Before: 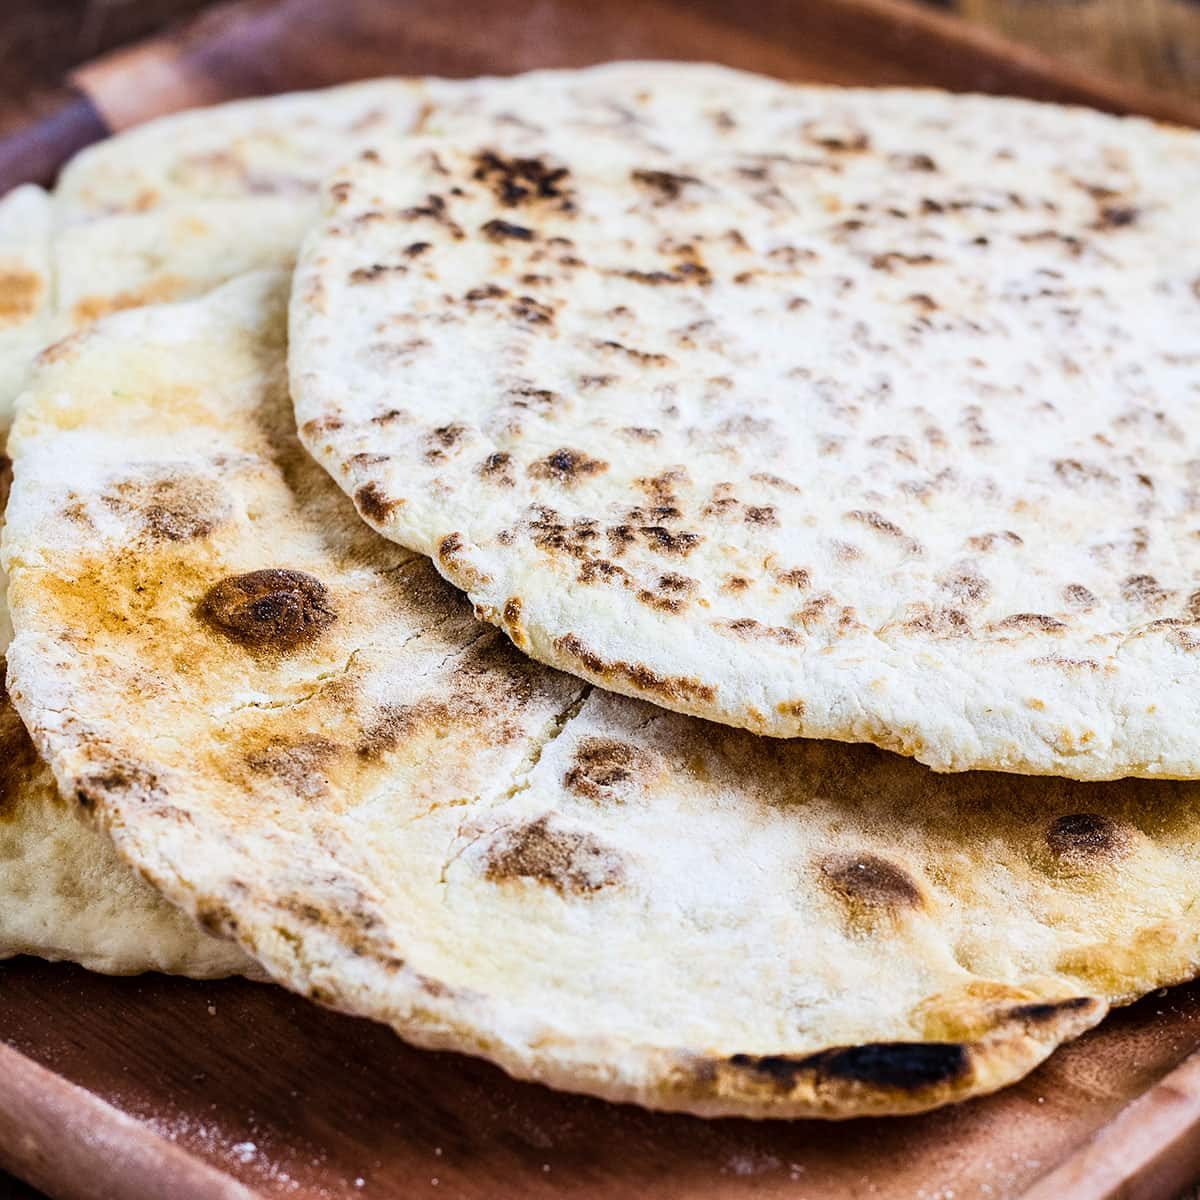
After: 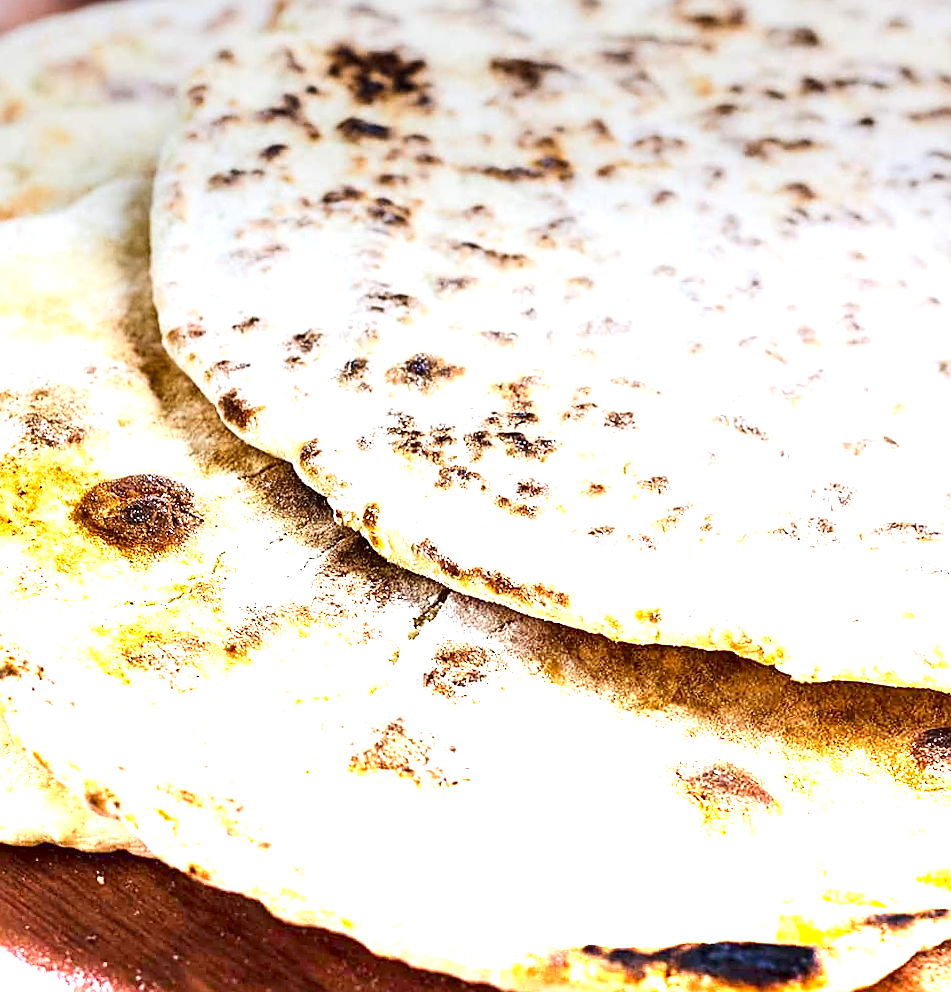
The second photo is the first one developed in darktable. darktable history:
crop: left 6.446%, top 8.188%, right 9.538%, bottom 3.548%
graduated density: density -3.9 EV
rotate and perspective: rotation 0.062°, lens shift (vertical) 0.115, lens shift (horizontal) -0.133, crop left 0.047, crop right 0.94, crop top 0.061, crop bottom 0.94
sharpen: on, module defaults
contrast brightness saturation: contrast 0.13, brightness -0.05, saturation 0.16
